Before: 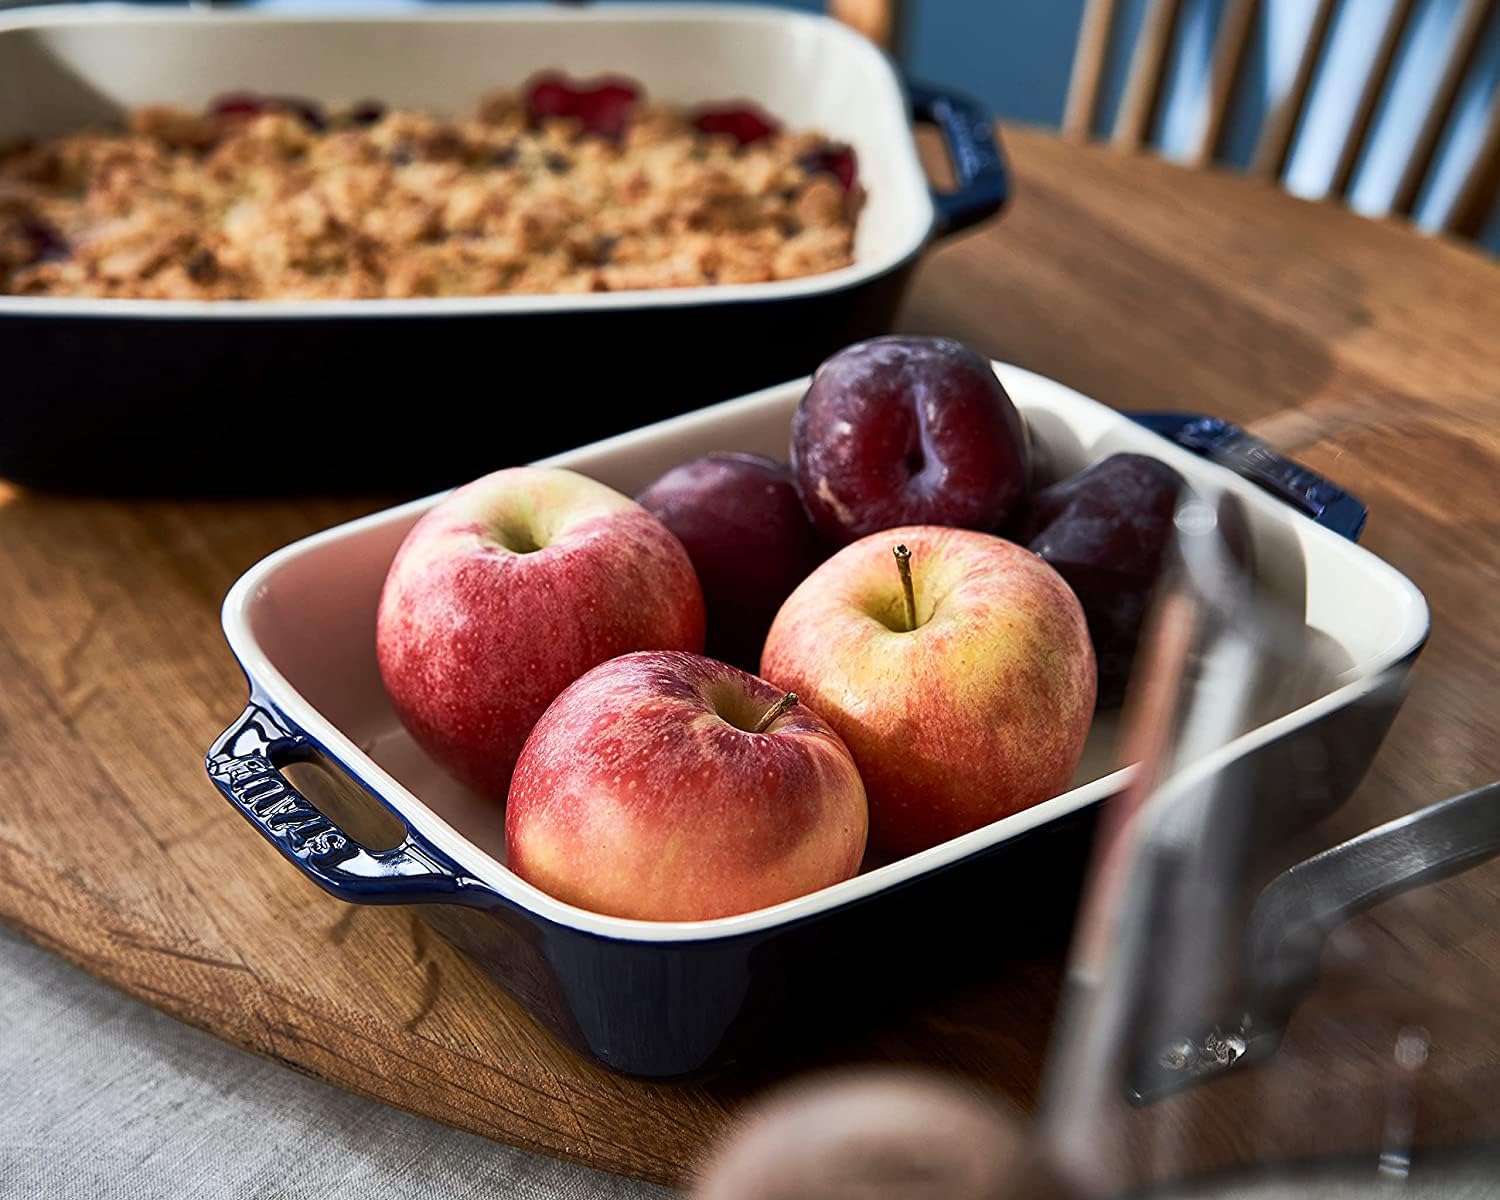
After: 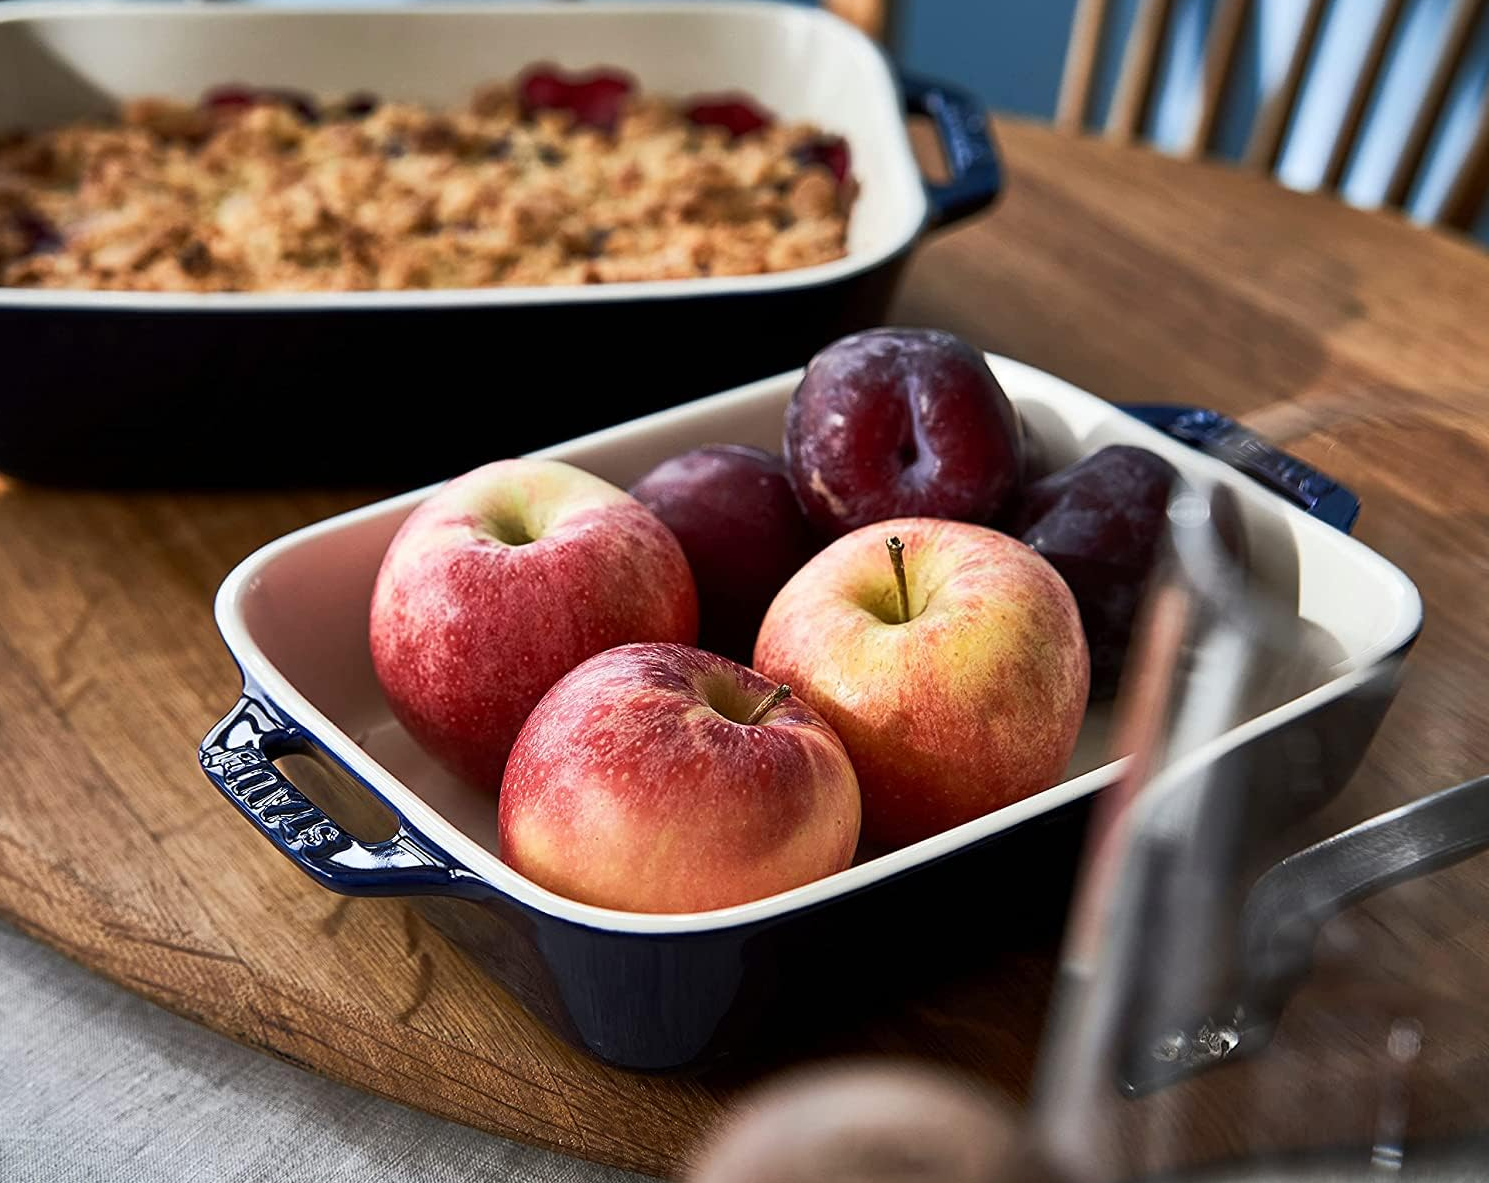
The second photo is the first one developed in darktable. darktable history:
crop: left 0.479%, top 0.73%, right 0.23%, bottom 0.603%
